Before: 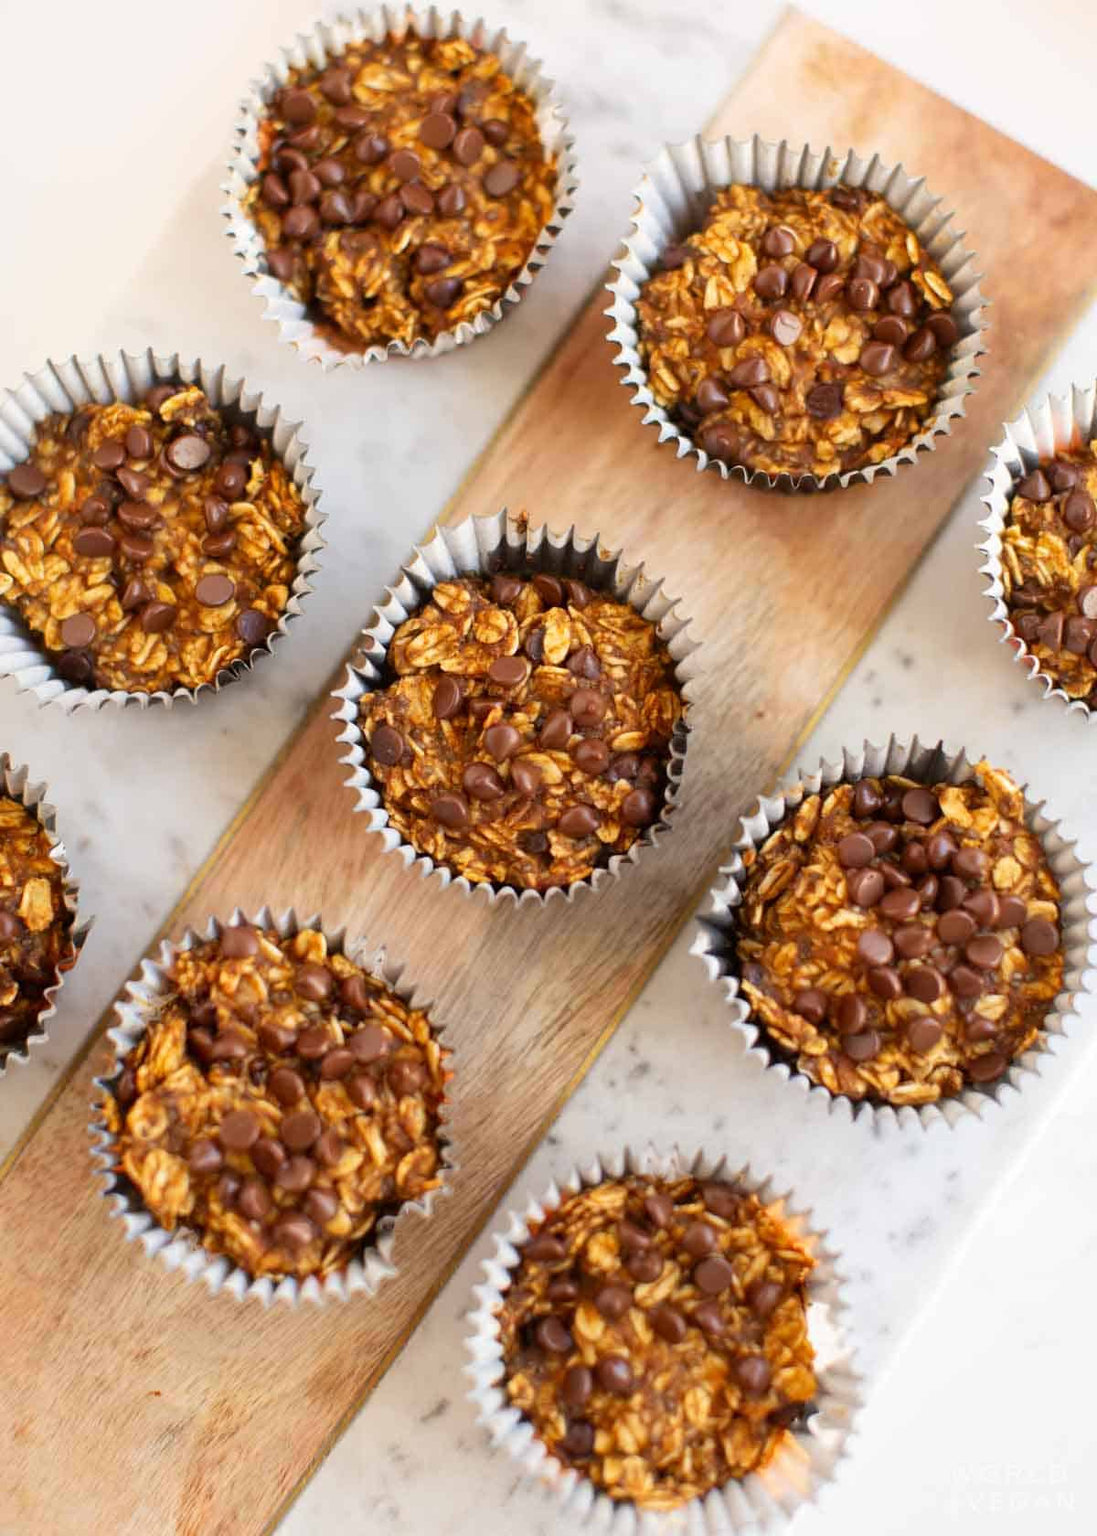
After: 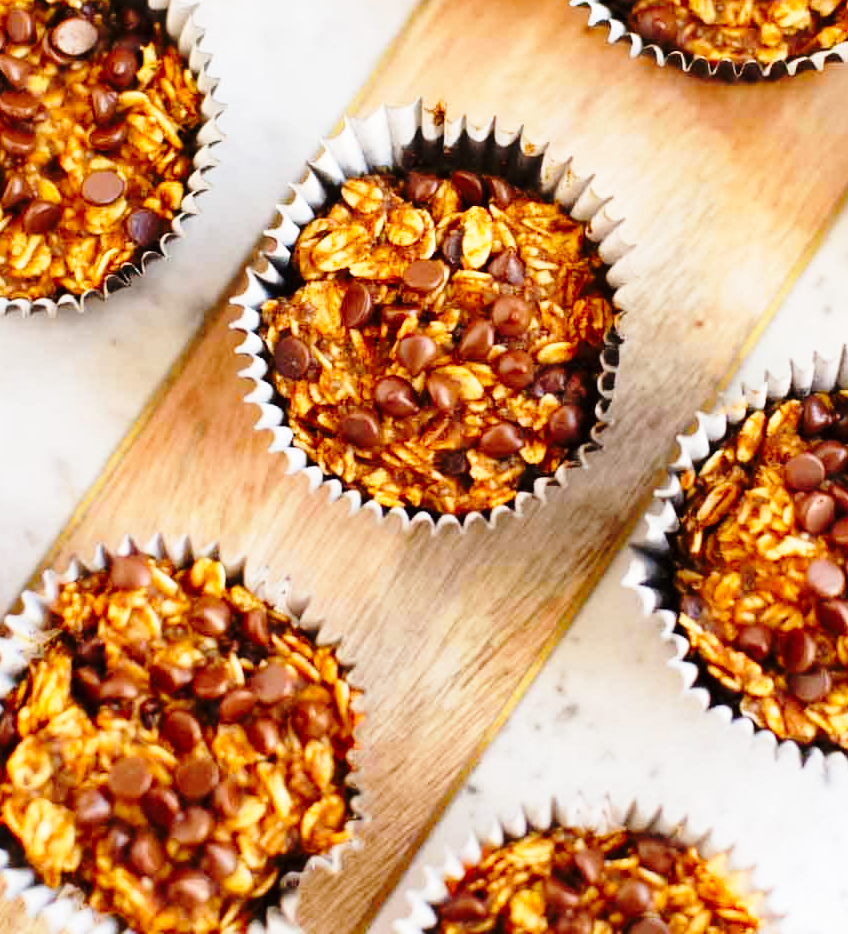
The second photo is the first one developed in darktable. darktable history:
crop: left 11.021%, top 27.276%, right 18.246%, bottom 17.083%
base curve: curves: ch0 [(0, 0) (0.04, 0.03) (0.133, 0.232) (0.448, 0.748) (0.843, 0.968) (1, 1)], preserve colors none
